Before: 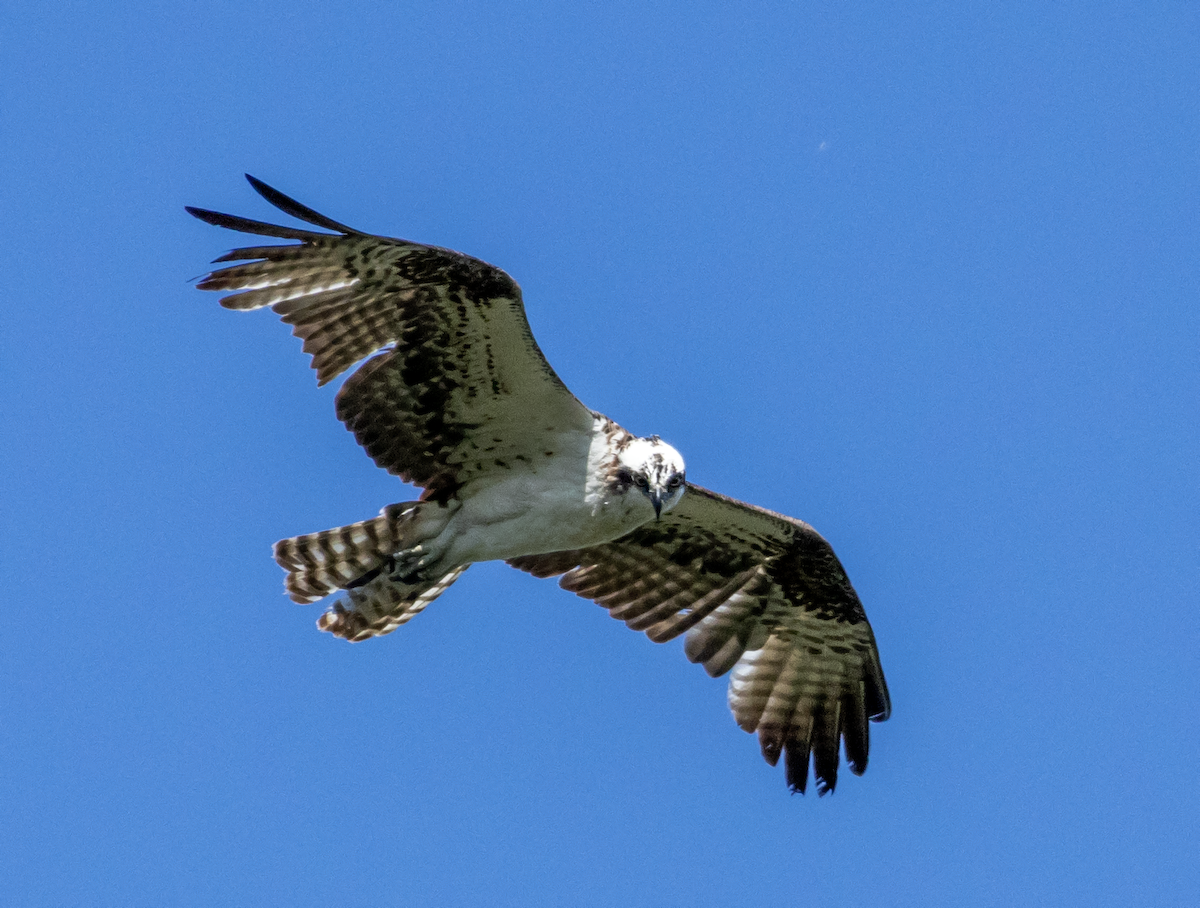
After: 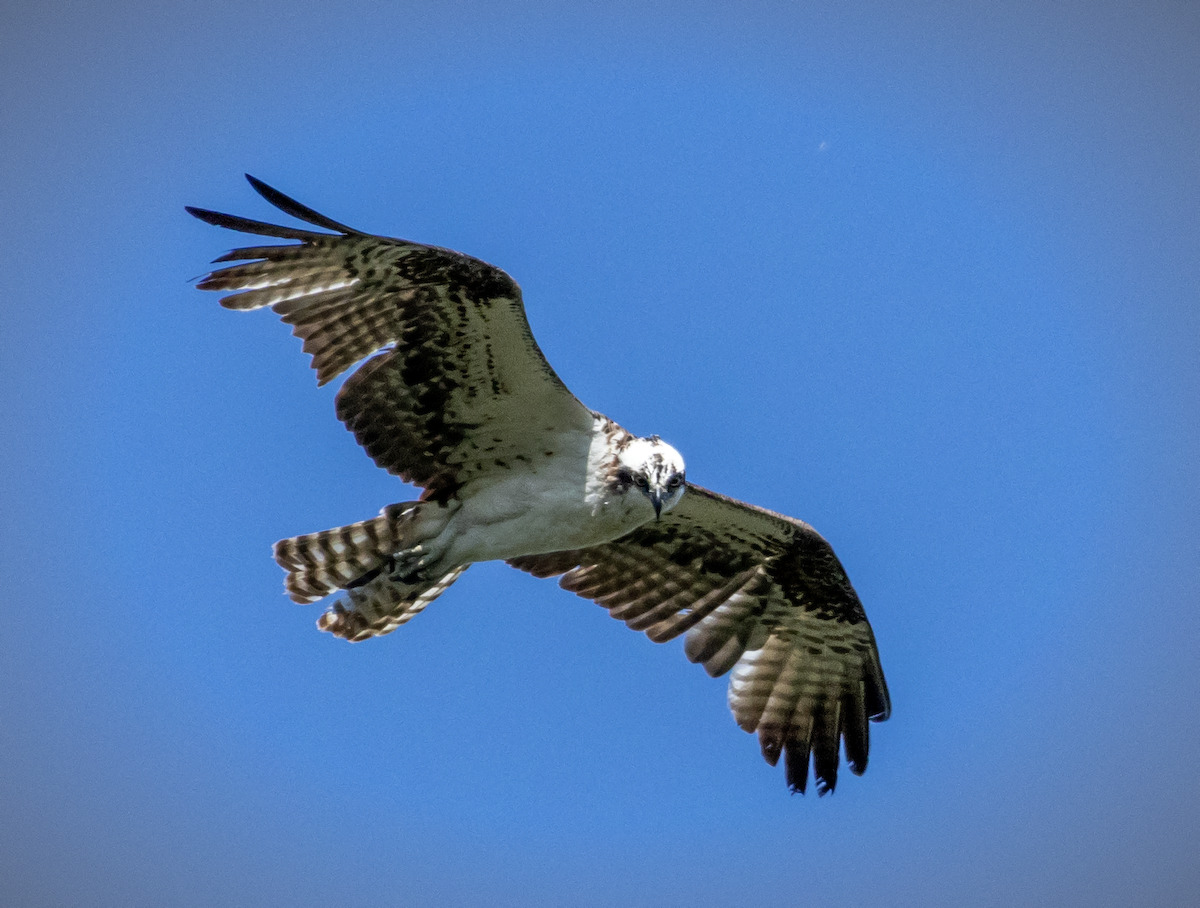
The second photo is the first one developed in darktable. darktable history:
vignetting: fall-off start 81.22%, fall-off radius 62.42%, automatic ratio true, width/height ratio 1.416
